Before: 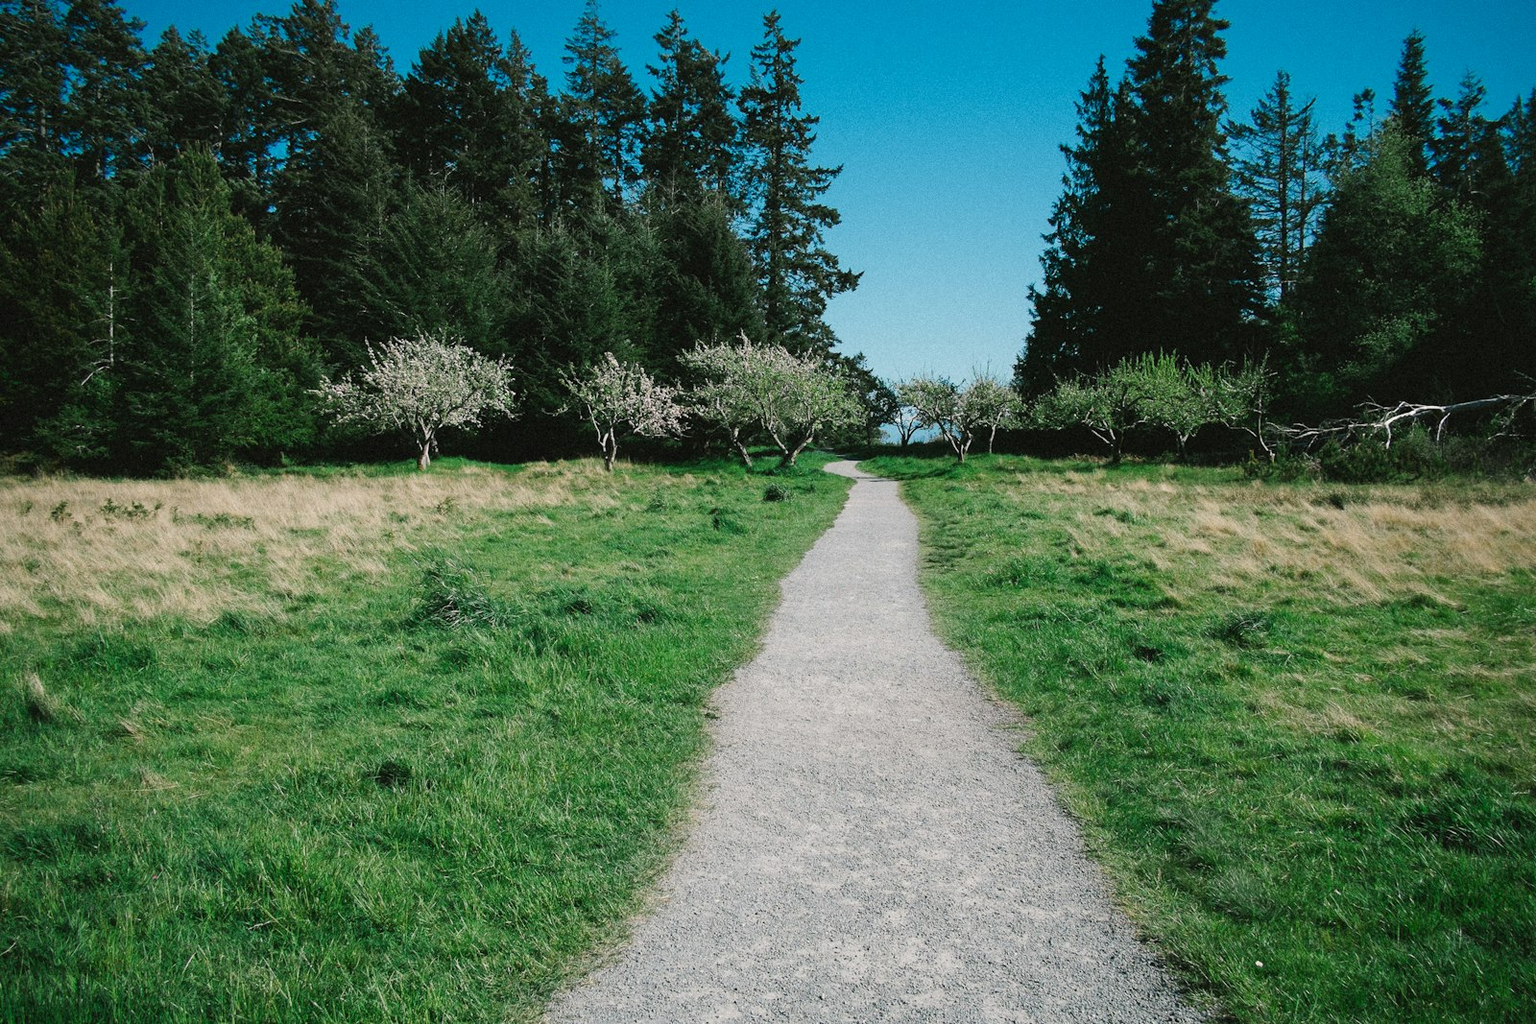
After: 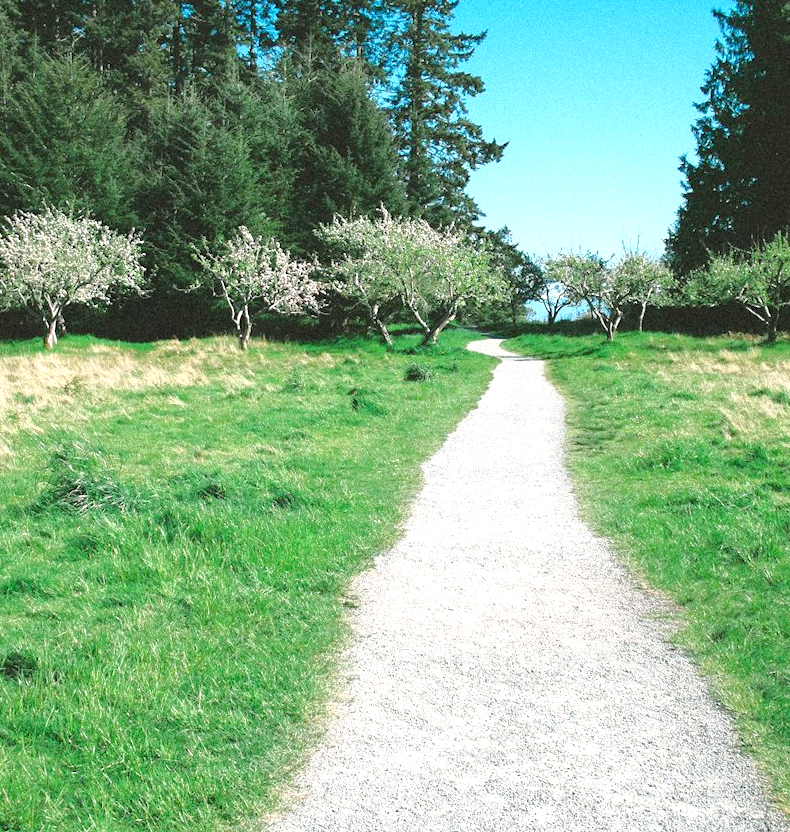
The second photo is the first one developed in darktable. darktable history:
tone equalizer: -8 EV -0.034 EV, -7 EV 0.013 EV, -6 EV -0.007 EV, -5 EV 0.008 EV, -4 EV -0.048 EV, -3 EV -0.238 EV, -2 EV -0.652 EV, -1 EV -1.01 EV, +0 EV -0.985 EV, edges refinement/feathering 500, mask exposure compensation -1.57 EV, preserve details no
crop and rotate: angle 0.017°, left 24.468%, top 13.255%, right 26.107%, bottom 8.699%
exposure: exposure 1.999 EV, compensate exposure bias true, compensate highlight preservation false
